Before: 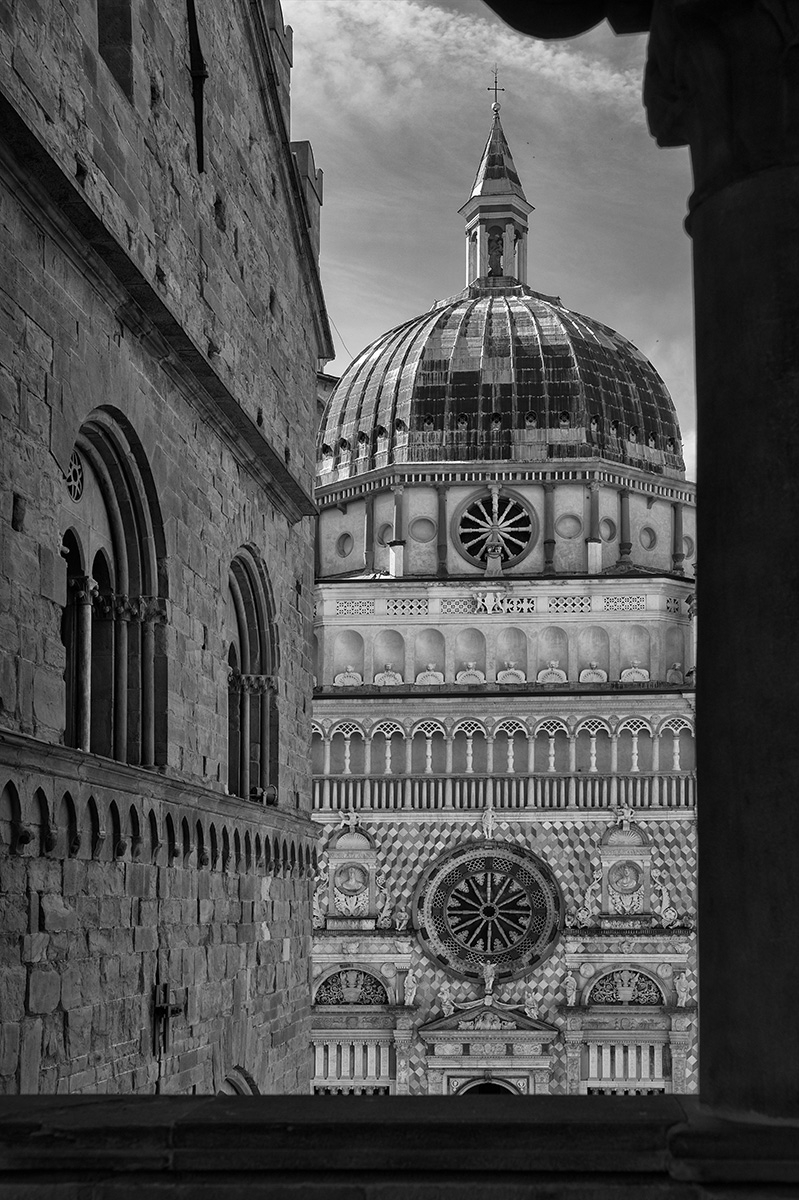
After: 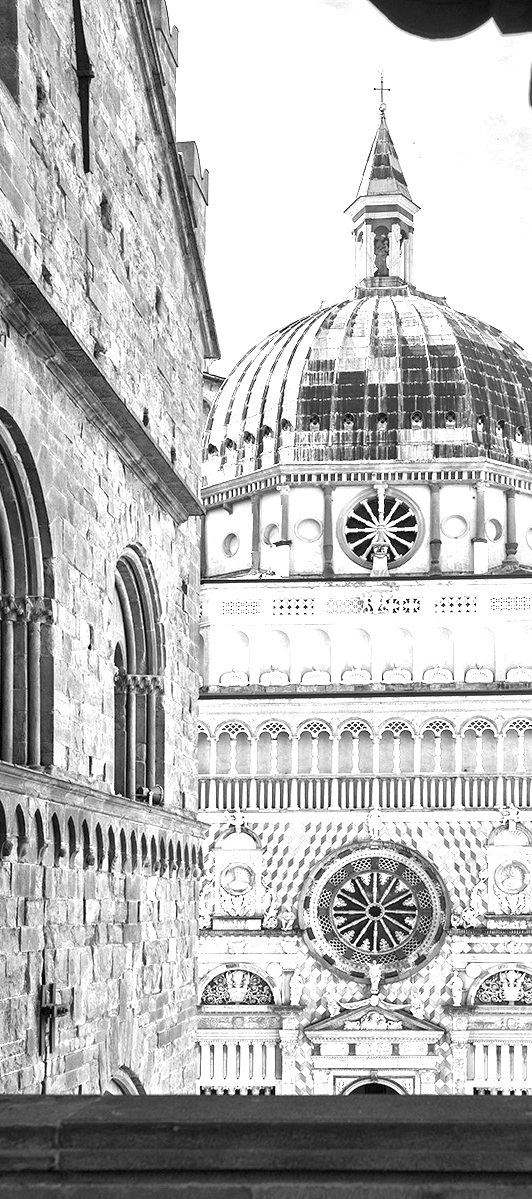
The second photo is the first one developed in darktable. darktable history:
exposure: black level correction 0, exposure 2.337 EV, compensate highlight preservation false
crop and rotate: left 14.333%, right 19.026%
